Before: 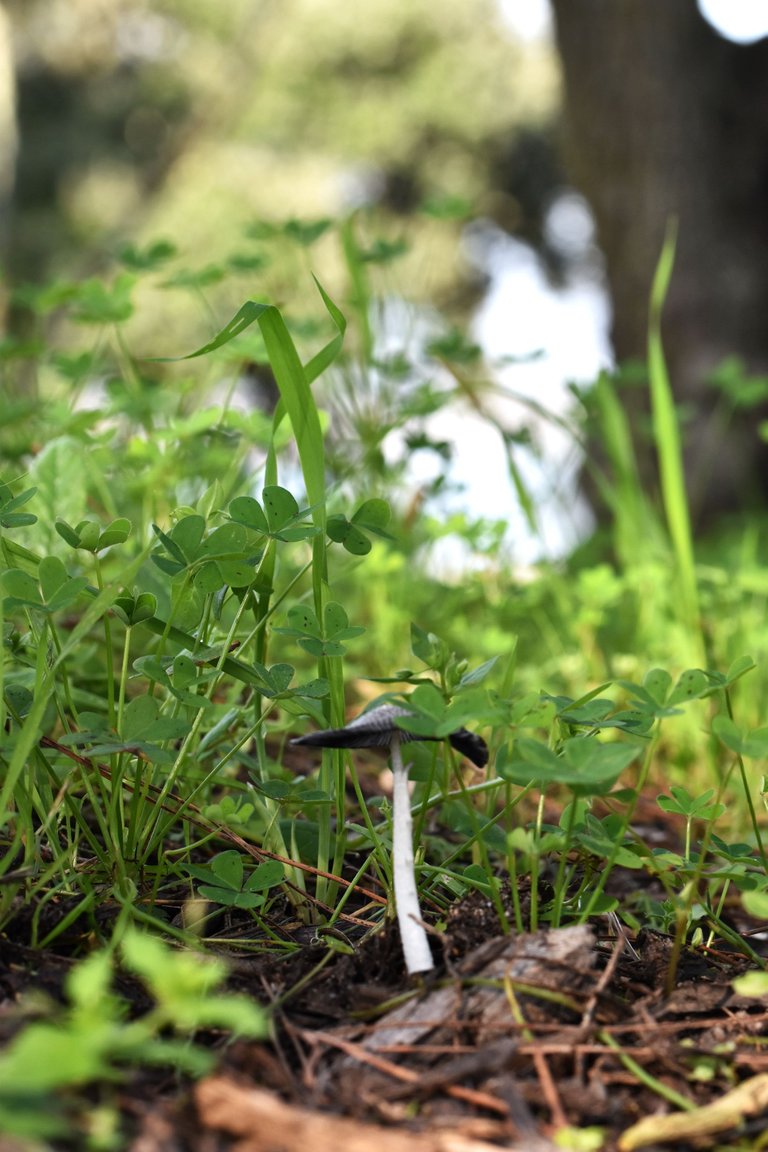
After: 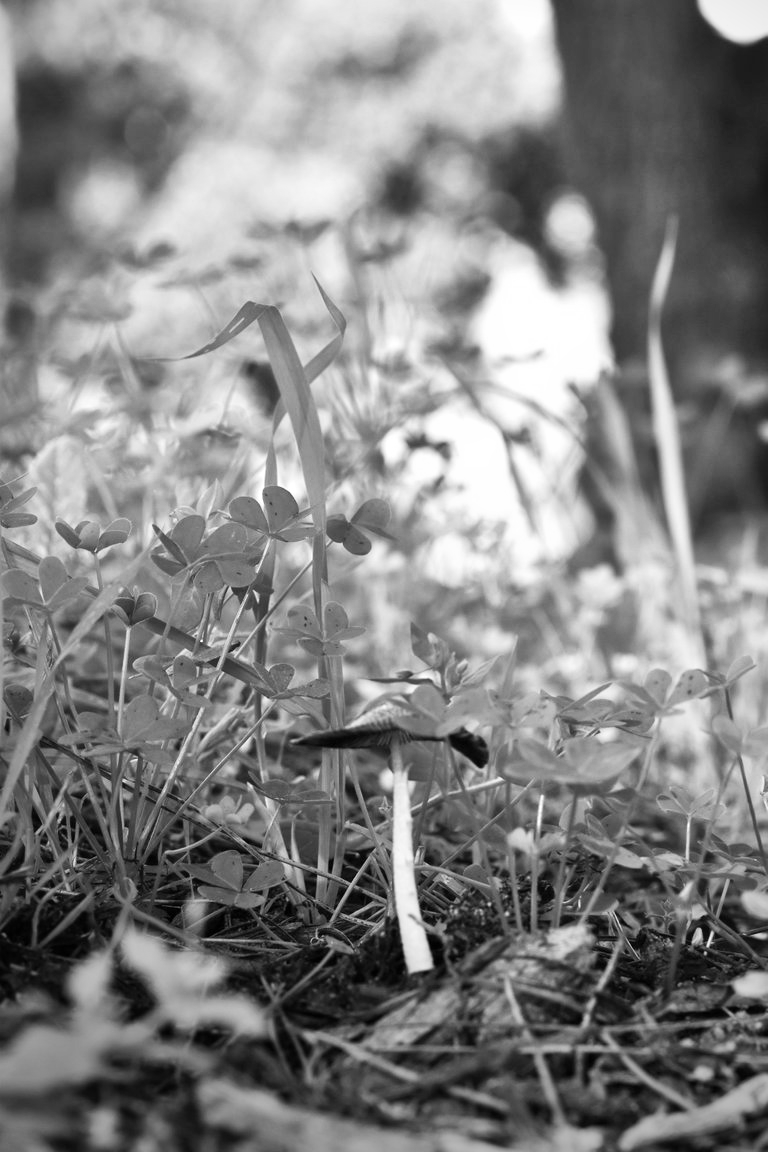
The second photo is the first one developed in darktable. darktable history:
monochrome: on, module defaults
tone equalizer: -8 EV 1 EV, -7 EV 1 EV, -6 EV 1 EV, -5 EV 1 EV, -4 EV 1 EV, -3 EV 0.75 EV, -2 EV 0.5 EV, -1 EV 0.25 EV
contrast brightness saturation: contrast 0.18, saturation 0.3
vignetting: fall-off start 73.57%, center (0.22, -0.235)
